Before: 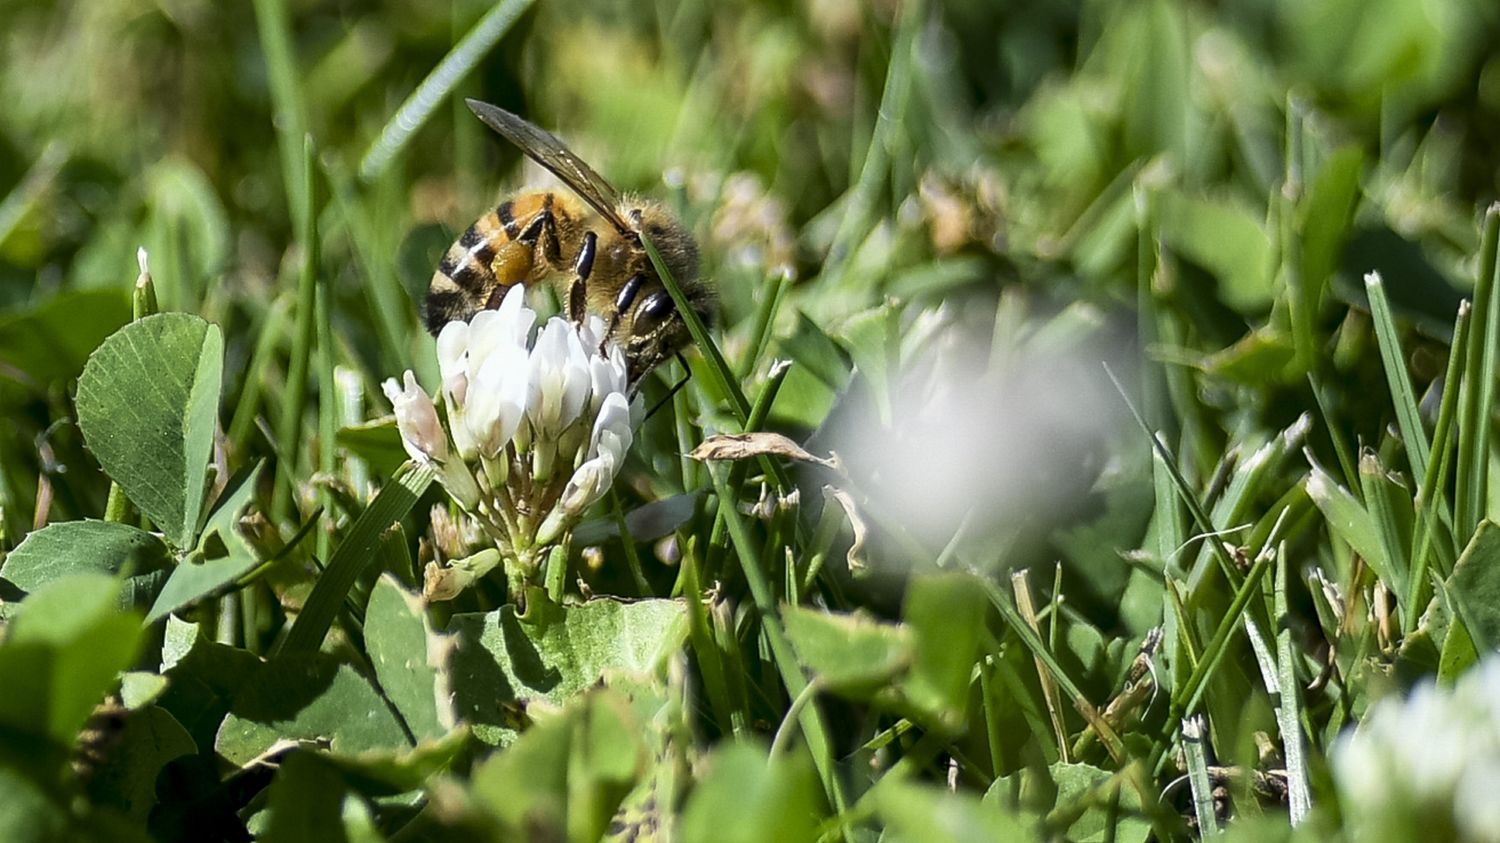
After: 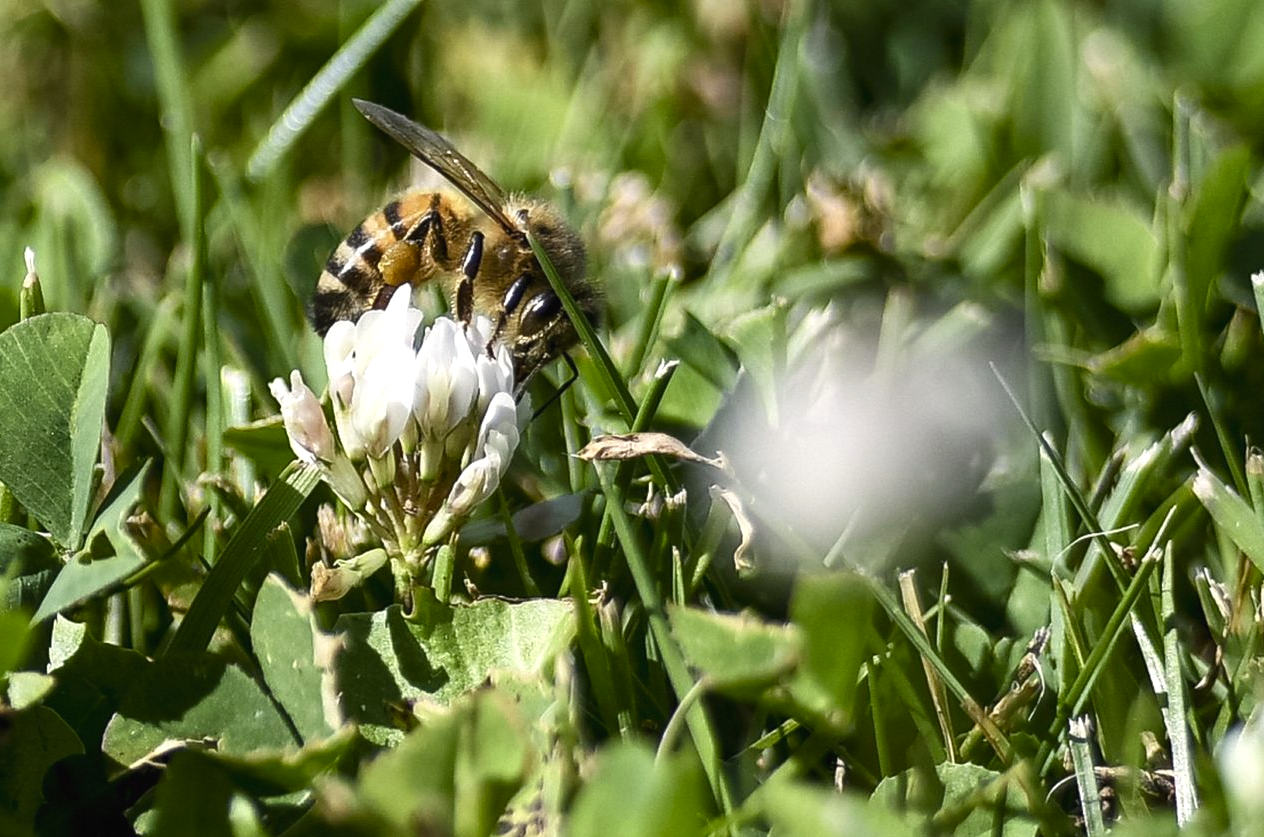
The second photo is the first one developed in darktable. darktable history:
crop: left 7.598%, right 7.873%
color balance rgb: shadows lift › chroma 1%, shadows lift › hue 28.8°, power › hue 60°, highlights gain › chroma 1%, highlights gain › hue 60°, global offset › luminance 0.25%, perceptual saturation grading › highlights -20%, perceptual saturation grading › shadows 20%, perceptual brilliance grading › highlights 5%, perceptual brilliance grading › shadows -10%, global vibrance 19.67%
